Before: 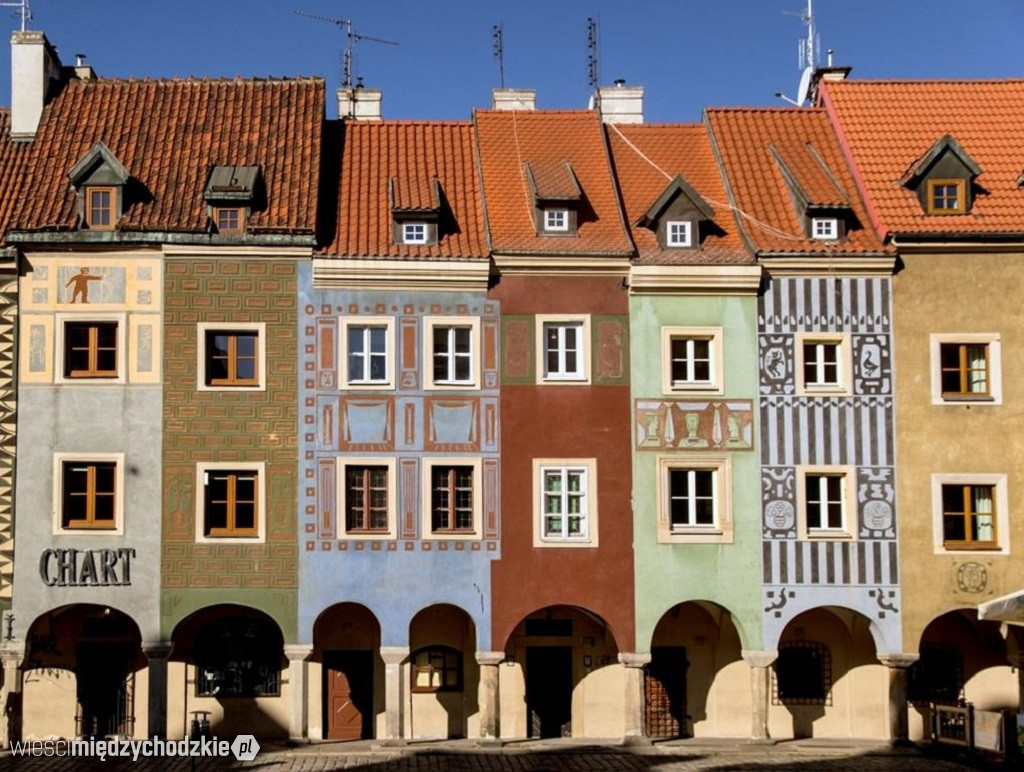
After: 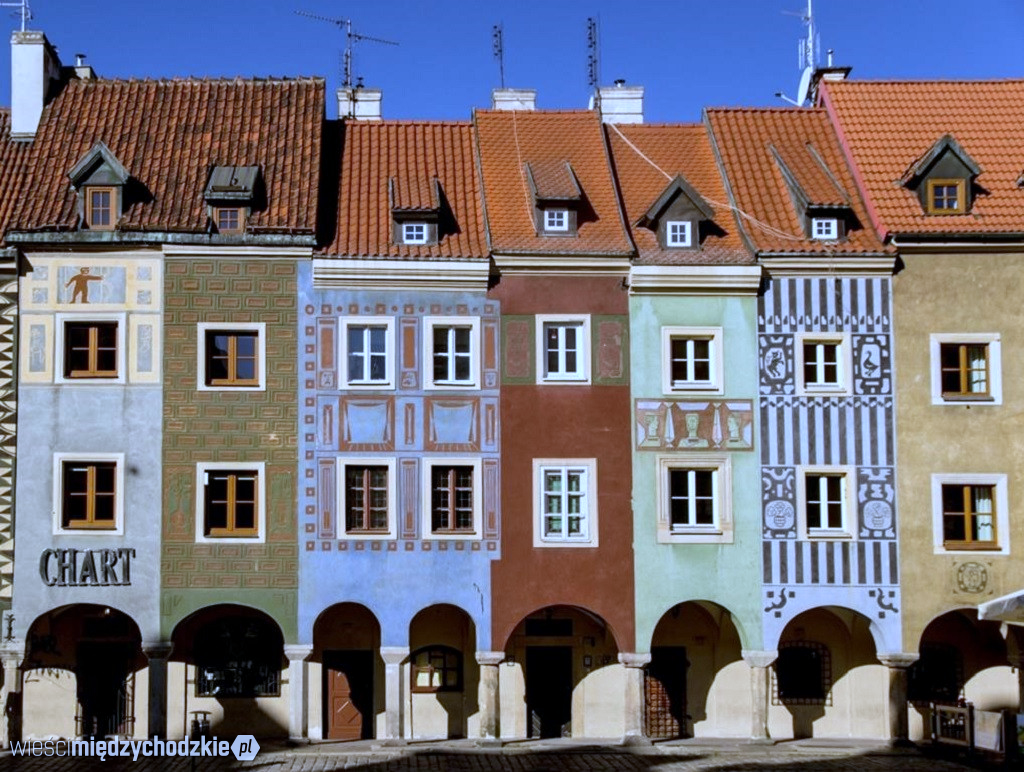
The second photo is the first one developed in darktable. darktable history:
local contrast: mode bilateral grid, contrast 10, coarseness 25, detail 110%, midtone range 0.2
white balance: red 0.871, blue 1.249
